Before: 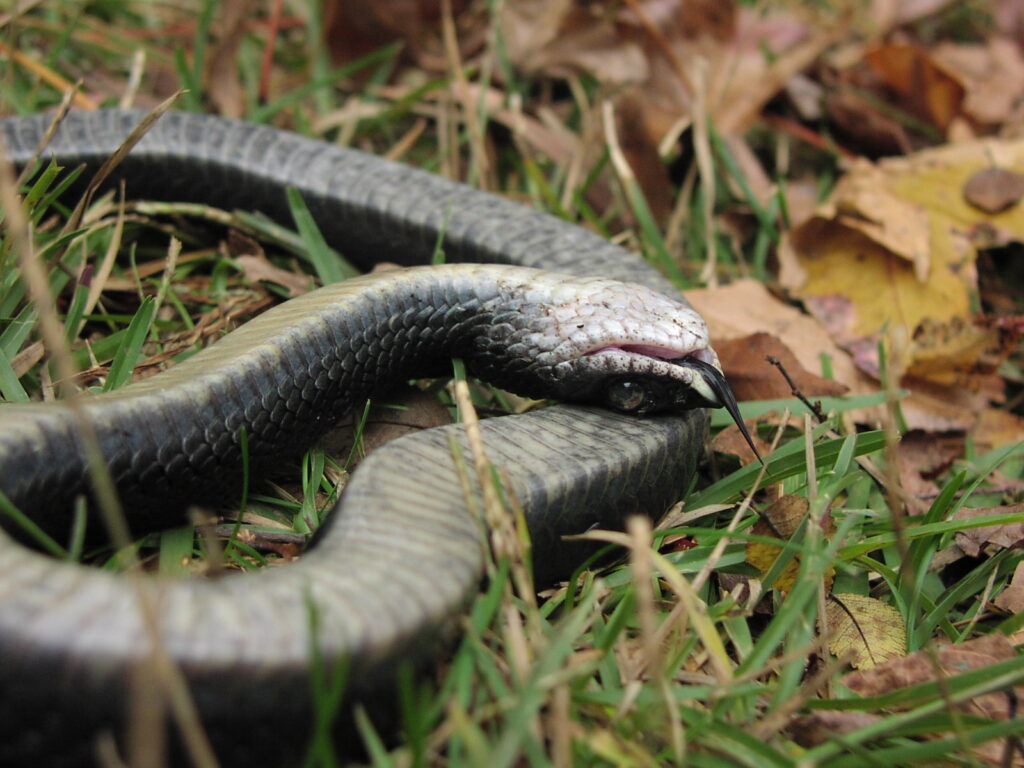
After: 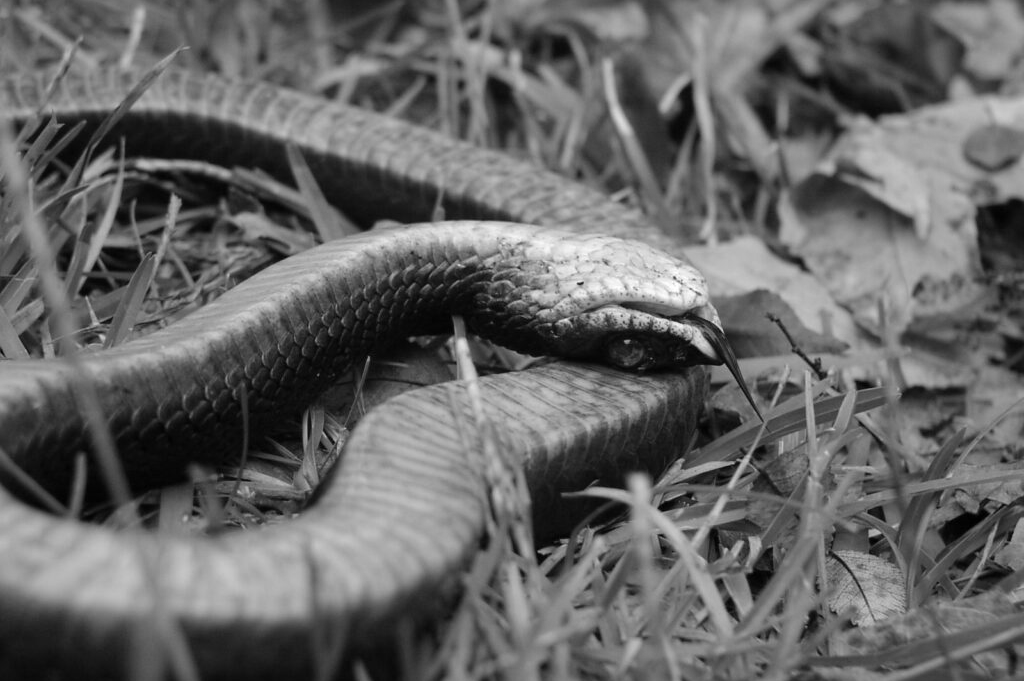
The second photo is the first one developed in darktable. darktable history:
monochrome: on, module defaults
crop and rotate: top 5.609%, bottom 5.609%
